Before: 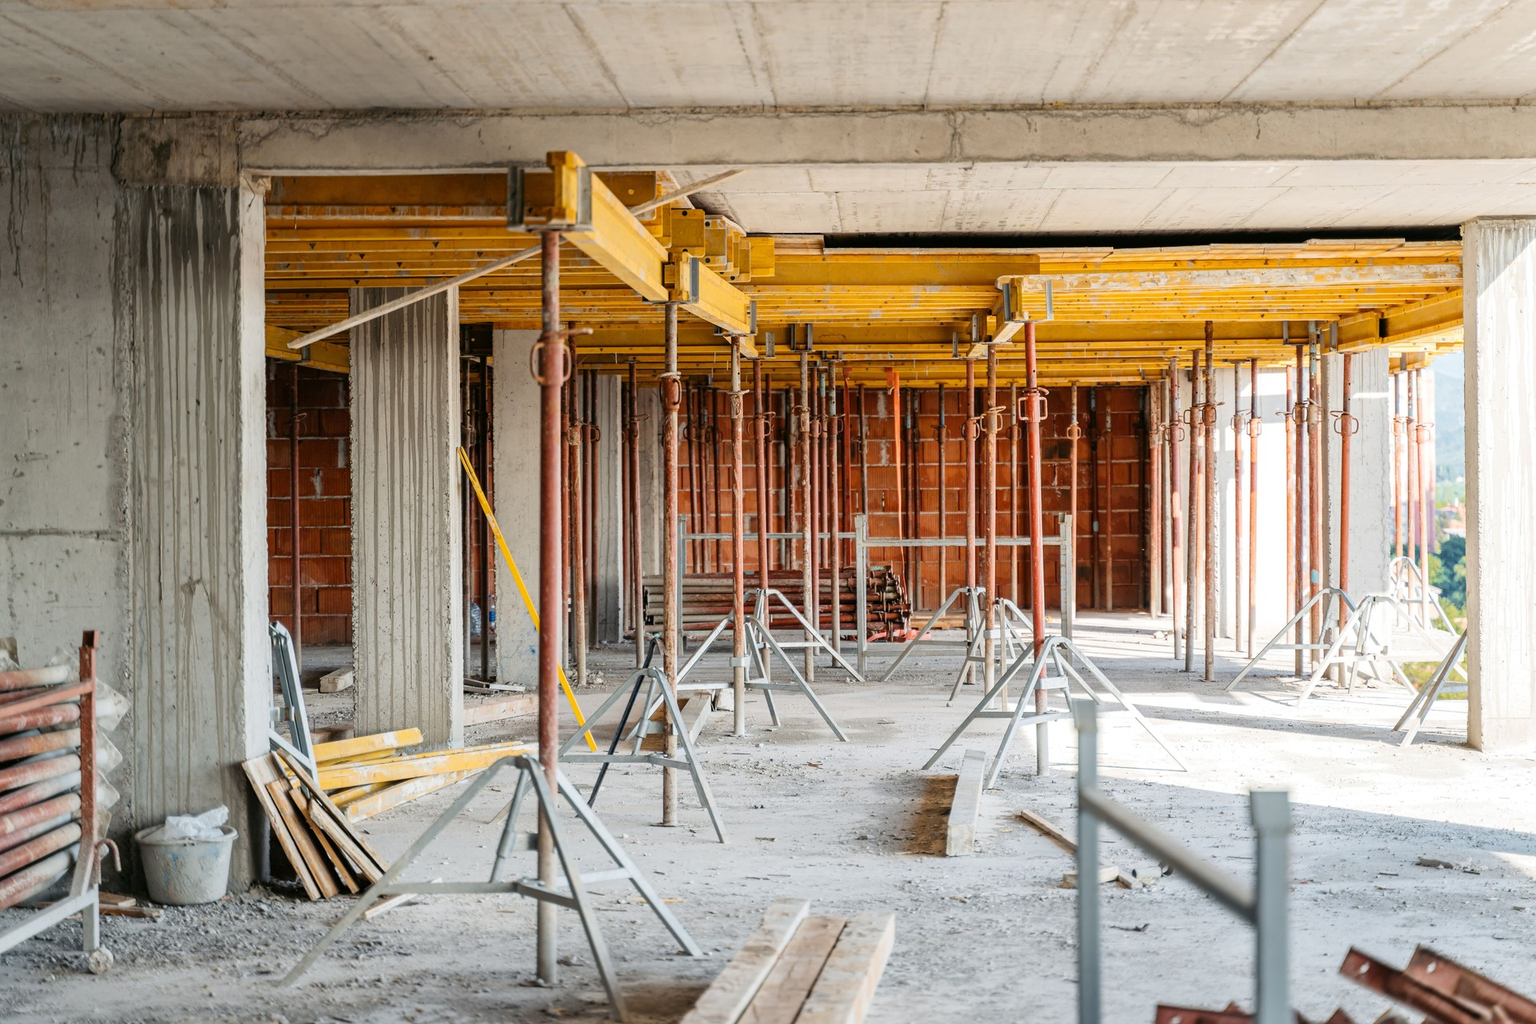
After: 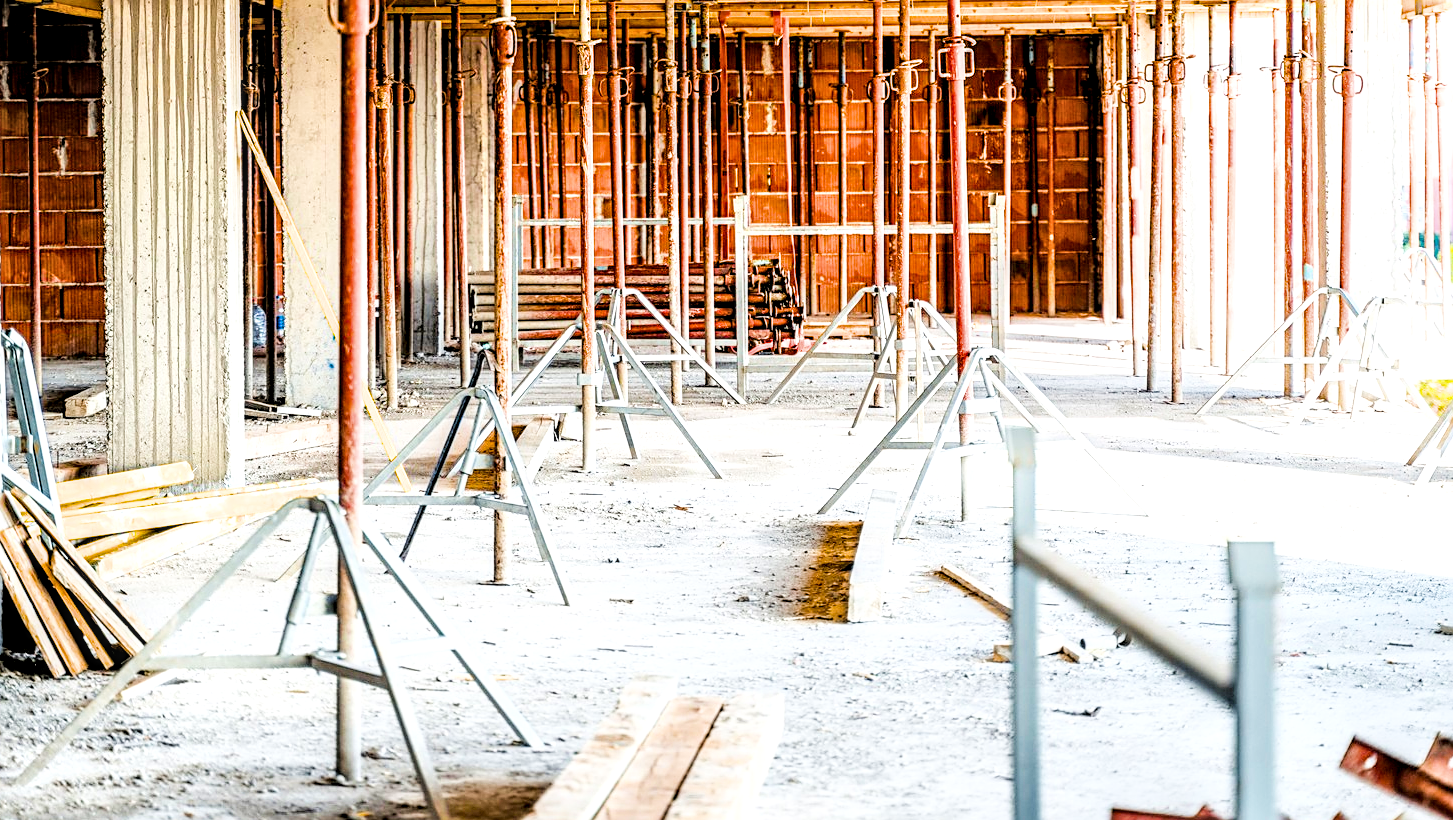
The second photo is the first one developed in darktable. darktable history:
exposure: black level correction 0, exposure 1.2 EV, compensate exposure bias true, compensate highlight preservation false
sharpen: on, module defaults
crop and rotate: left 17.453%, top 35.047%, right 6.862%, bottom 0.883%
color balance rgb: linear chroma grading › shadows -10.359%, linear chroma grading › global chroma 20.176%, perceptual saturation grading › global saturation 39.331%, global vibrance 20%
filmic rgb: black relative exposure -5.06 EV, white relative exposure 3.99 EV, hardness 2.88, contrast 1.19, highlights saturation mix -28.83%, iterations of high-quality reconstruction 0
tone equalizer: -8 EV -0.425 EV, -7 EV -0.375 EV, -6 EV -0.373 EV, -5 EV -0.194 EV, -3 EV 0.223 EV, -2 EV 0.314 EV, -1 EV 0.395 EV, +0 EV 0.391 EV, edges refinement/feathering 500, mask exposure compensation -1.57 EV, preserve details no
local contrast: detail 160%
